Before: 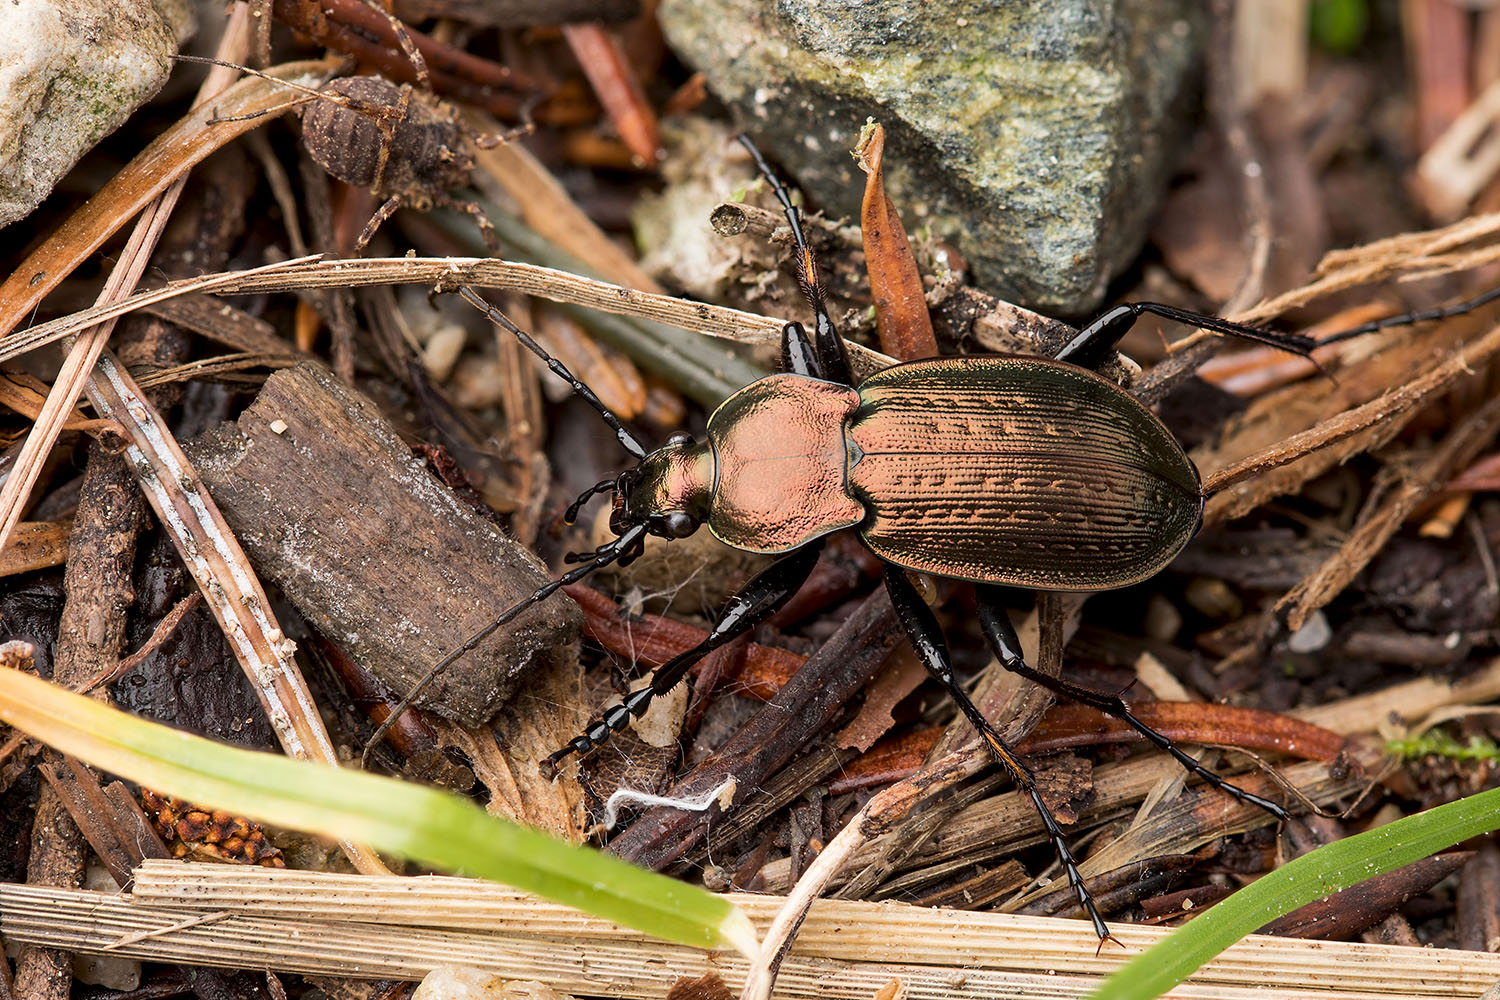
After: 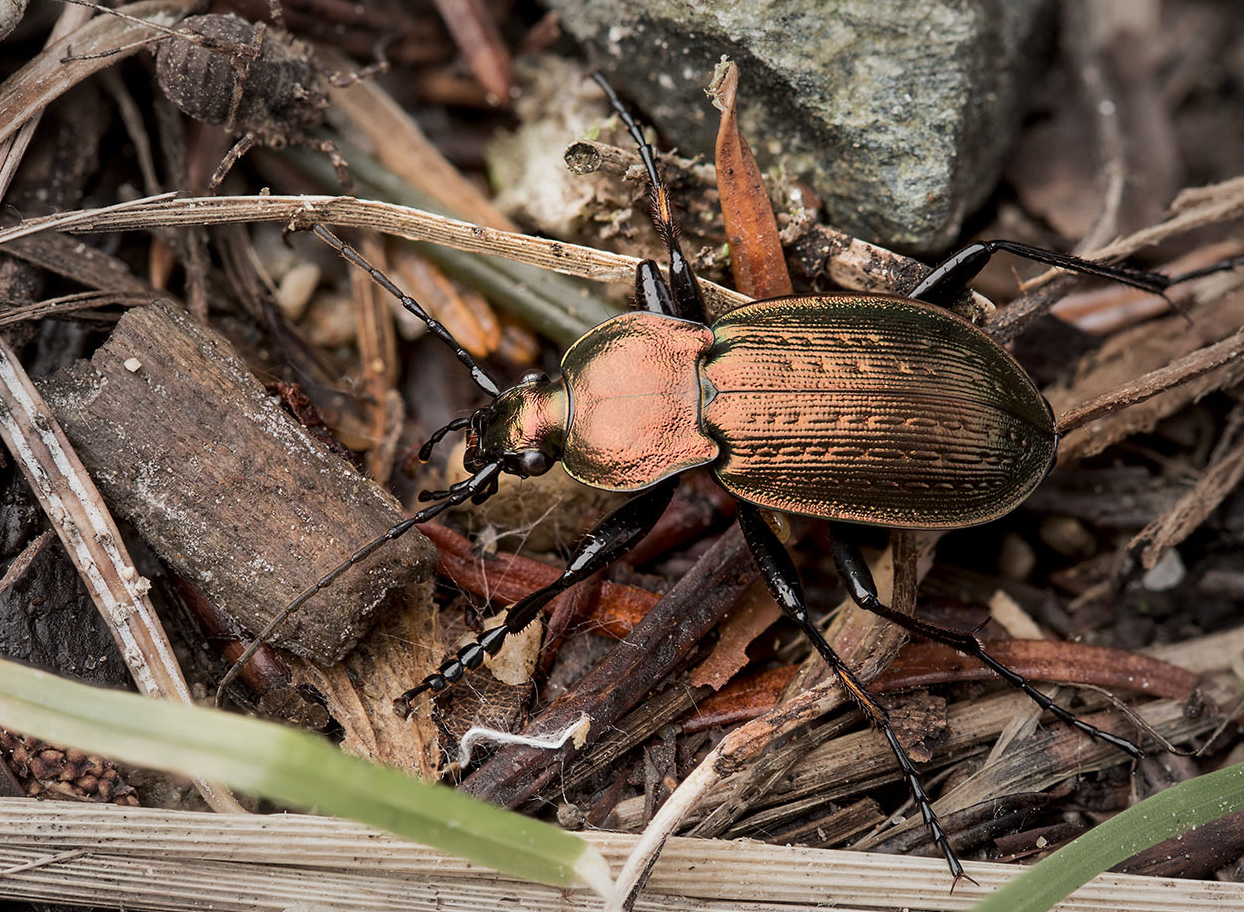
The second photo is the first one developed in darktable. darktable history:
crop: left 9.784%, top 6.261%, right 7.219%, bottom 2.532%
vignetting: fall-off start 48.66%, brightness -0.278, automatic ratio true, width/height ratio 1.287
